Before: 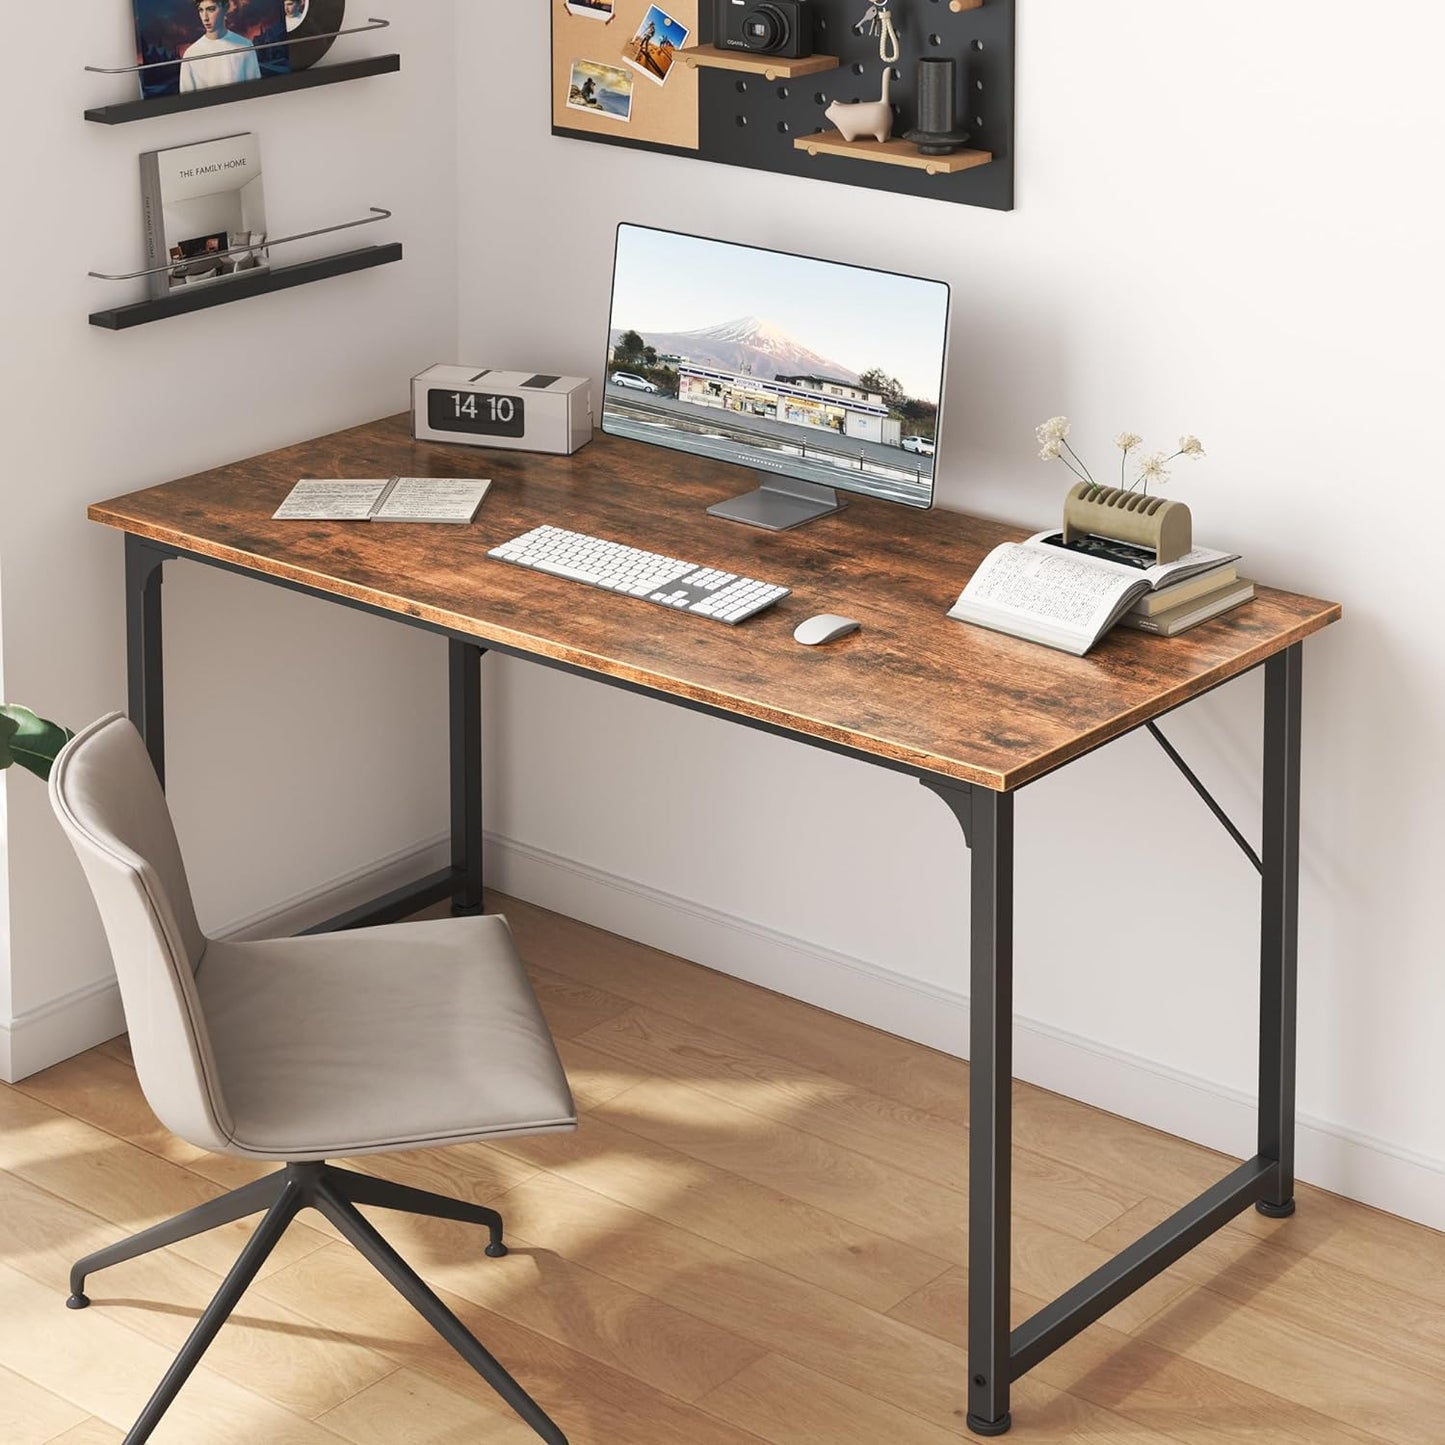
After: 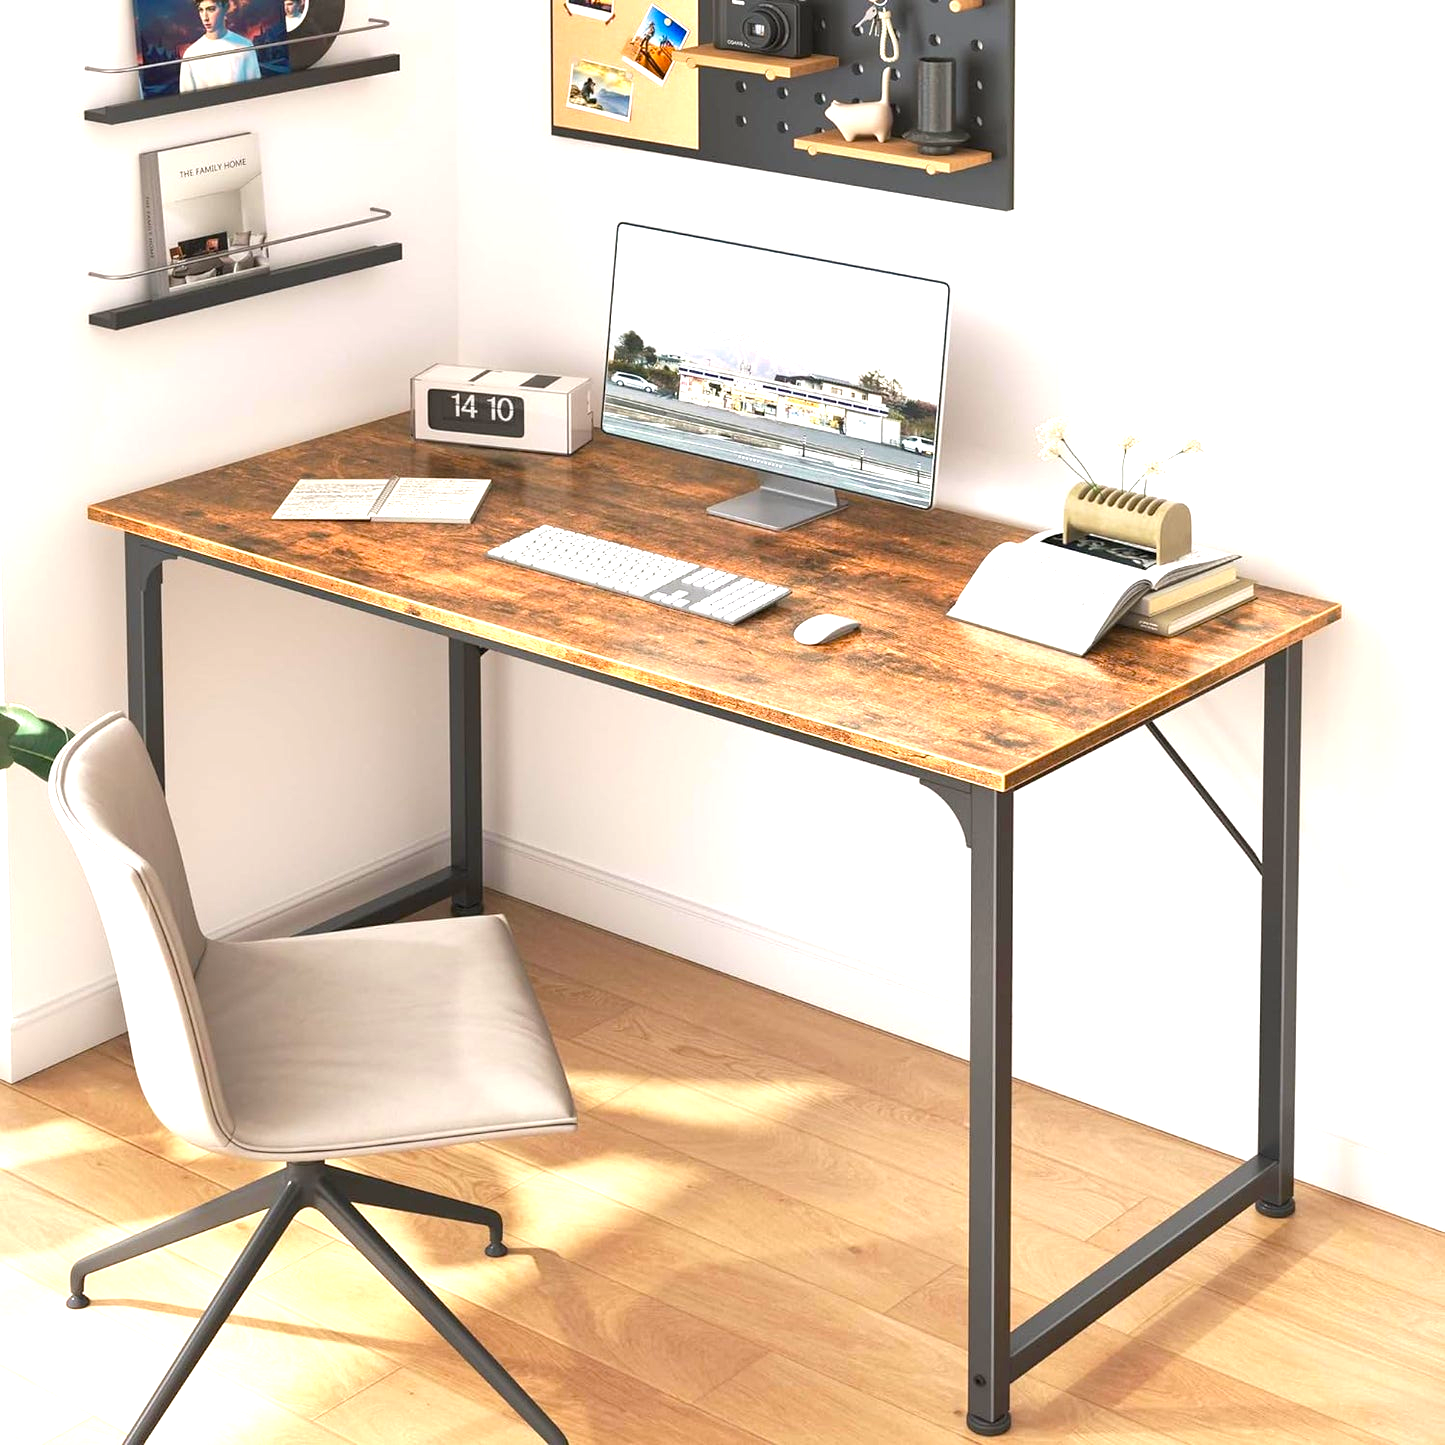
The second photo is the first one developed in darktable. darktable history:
exposure: black level correction 0.001, exposure 1.116 EV, compensate highlight preservation false
color balance rgb: linear chroma grading › shadows -8%, linear chroma grading › global chroma 10%, perceptual saturation grading › global saturation 2%, perceptual saturation grading › highlights -2%, perceptual saturation grading › mid-tones 4%, perceptual saturation grading › shadows 8%, perceptual brilliance grading › global brilliance 2%, perceptual brilliance grading › highlights -4%, global vibrance 16%, saturation formula JzAzBz (2021)
